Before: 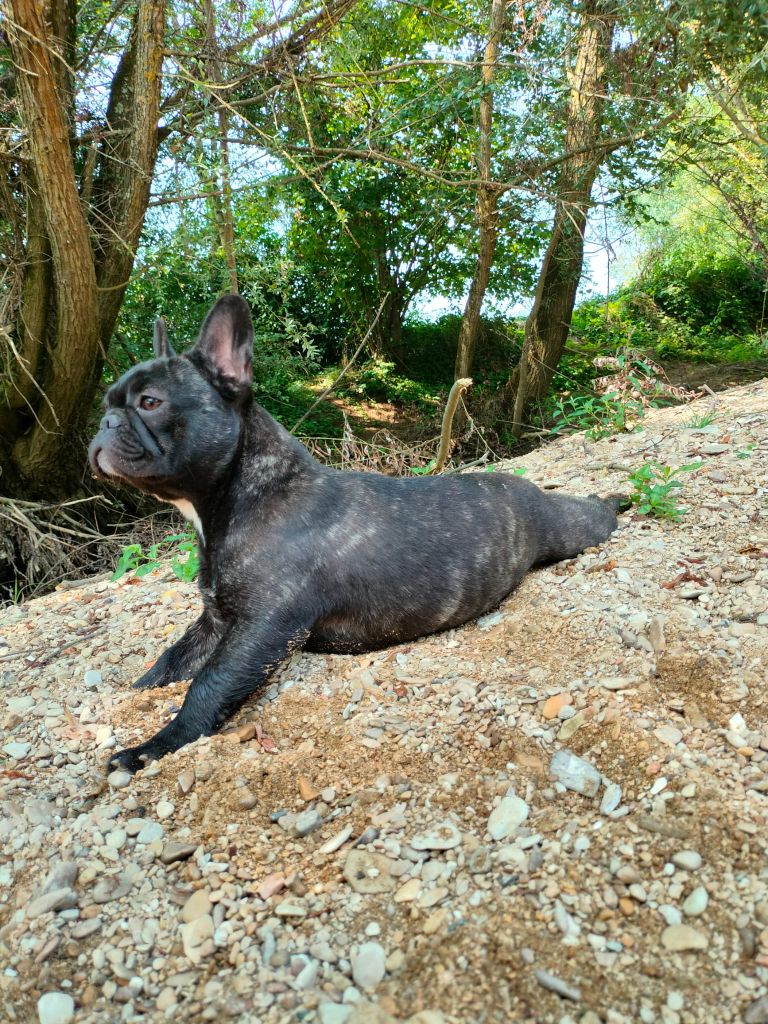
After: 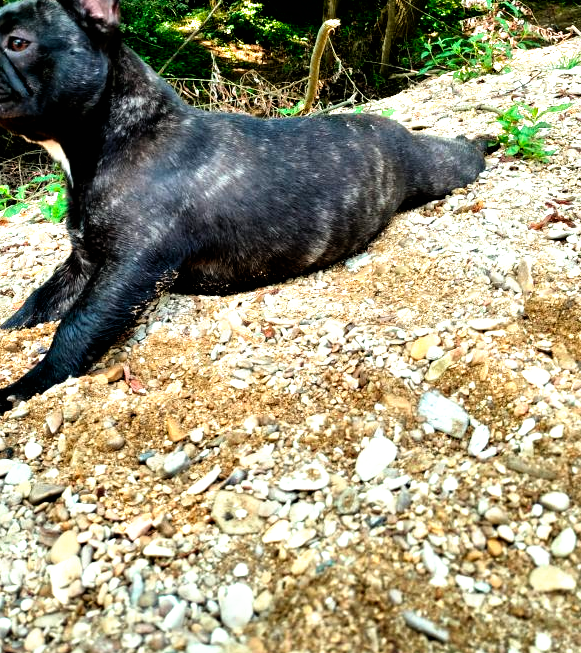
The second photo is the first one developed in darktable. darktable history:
crop and rotate: left 17.299%, top 35.115%, right 7.015%, bottom 1.024%
filmic rgb: black relative exposure -8.2 EV, white relative exposure 2.2 EV, threshold 3 EV, hardness 7.11, latitude 85.74%, contrast 1.696, highlights saturation mix -4%, shadows ↔ highlights balance -2.69%, preserve chrominance no, color science v5 (2021), contrast in shadows safe, contrast in highlights safe, enable highlight reconstruction true
